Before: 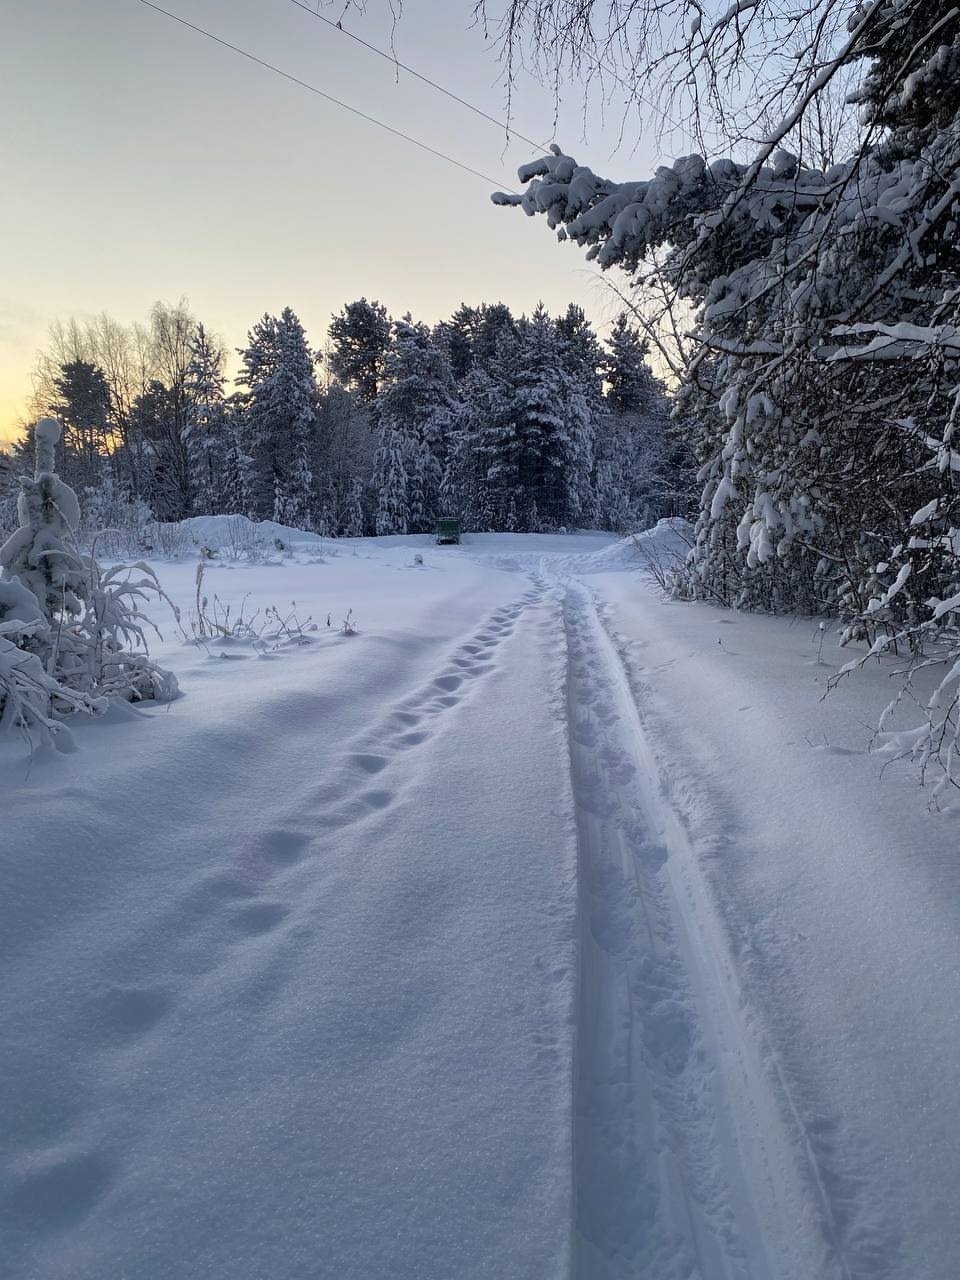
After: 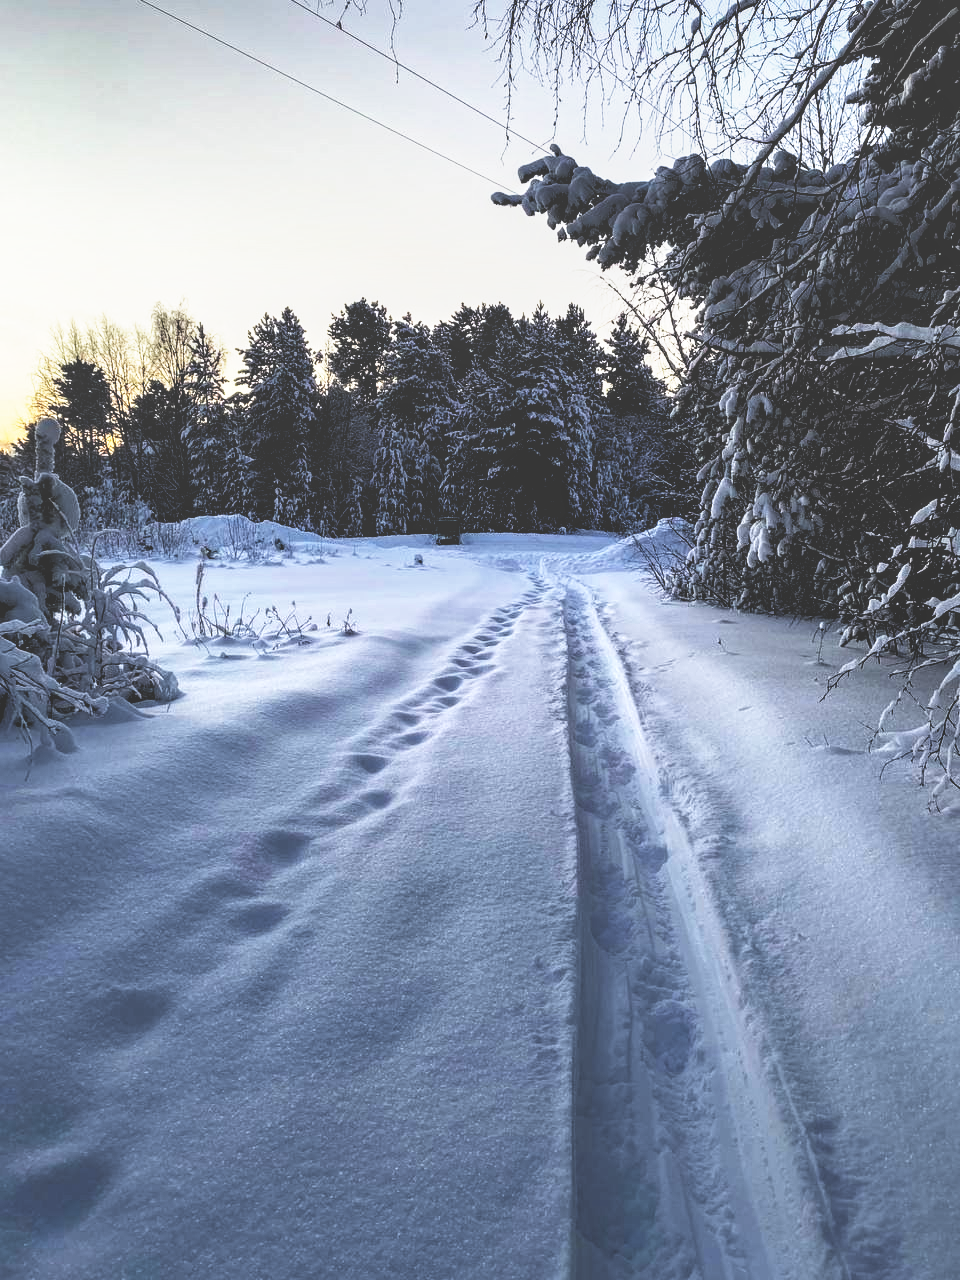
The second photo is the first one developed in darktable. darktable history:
local contrast: on, module defaults
base curve: curves: ch0 [(0, 0.036) (0.007, 0.037) (0.604, 0.887) (1, 1)], preserve colors none
rgb levels: levels [[0.034, 0.472, 0.904], [0, 0.5, 1], [0, 0.5, 1]]
